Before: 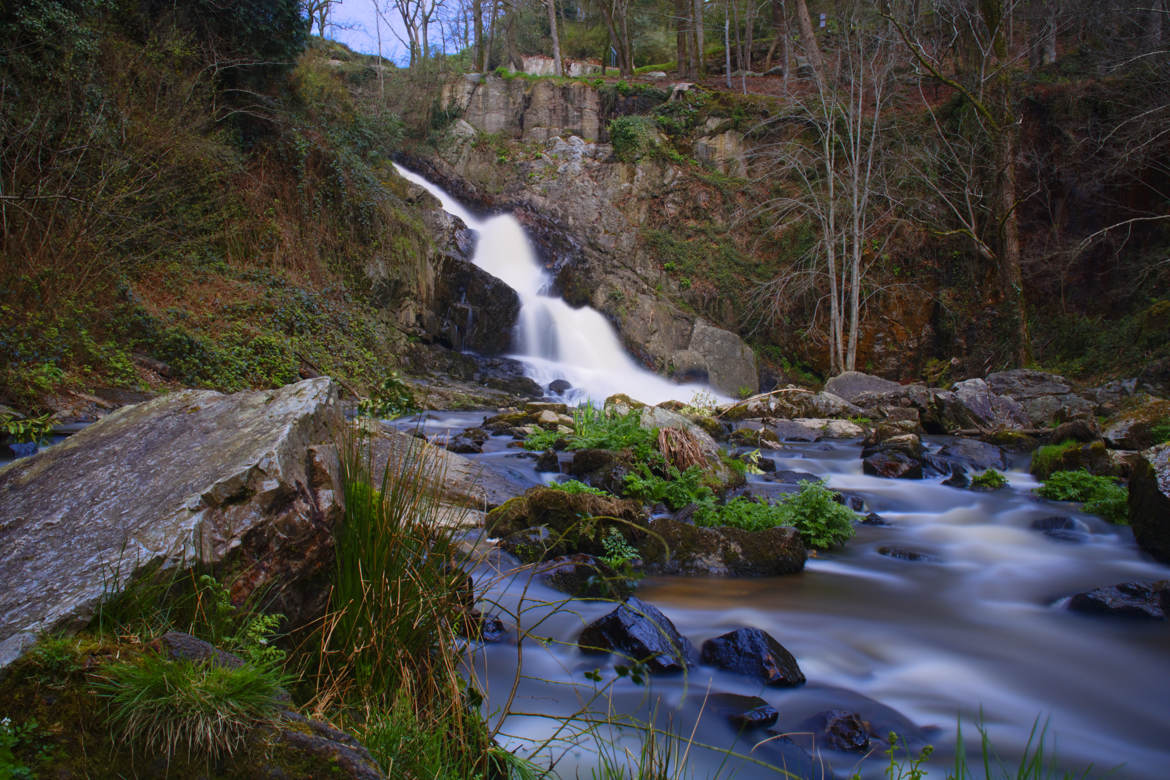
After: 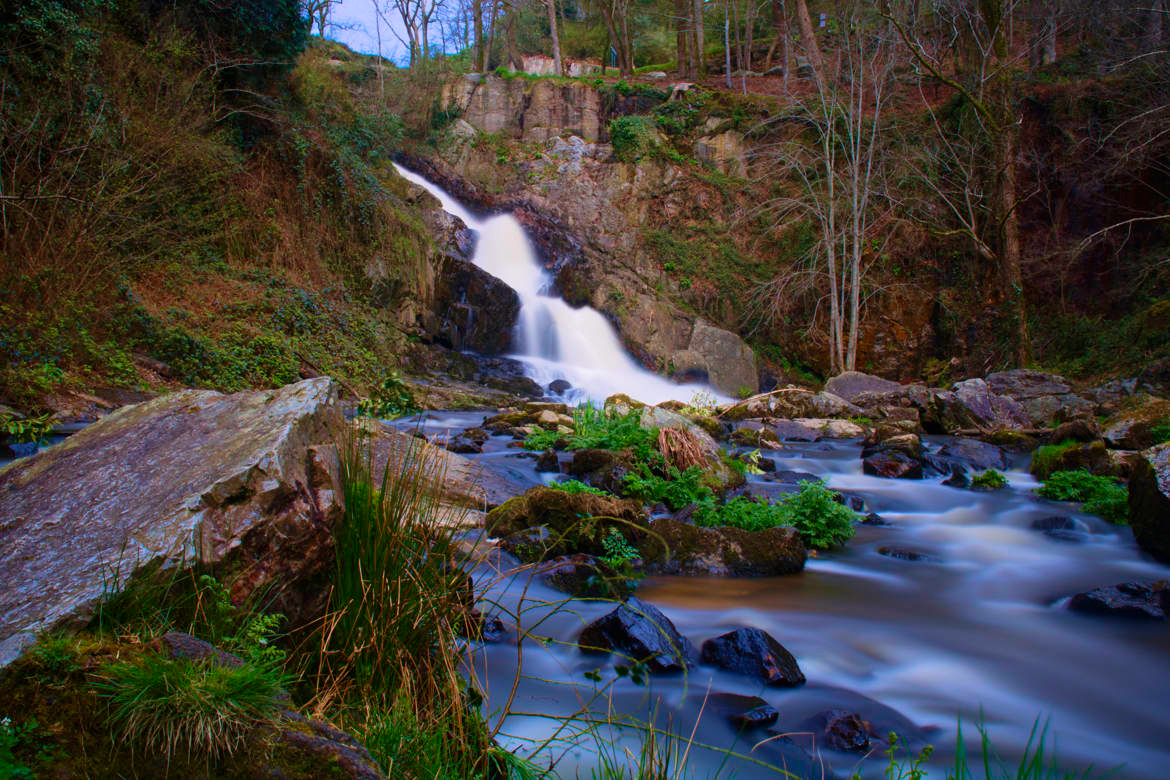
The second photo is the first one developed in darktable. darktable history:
velvia: strength 44.86%
